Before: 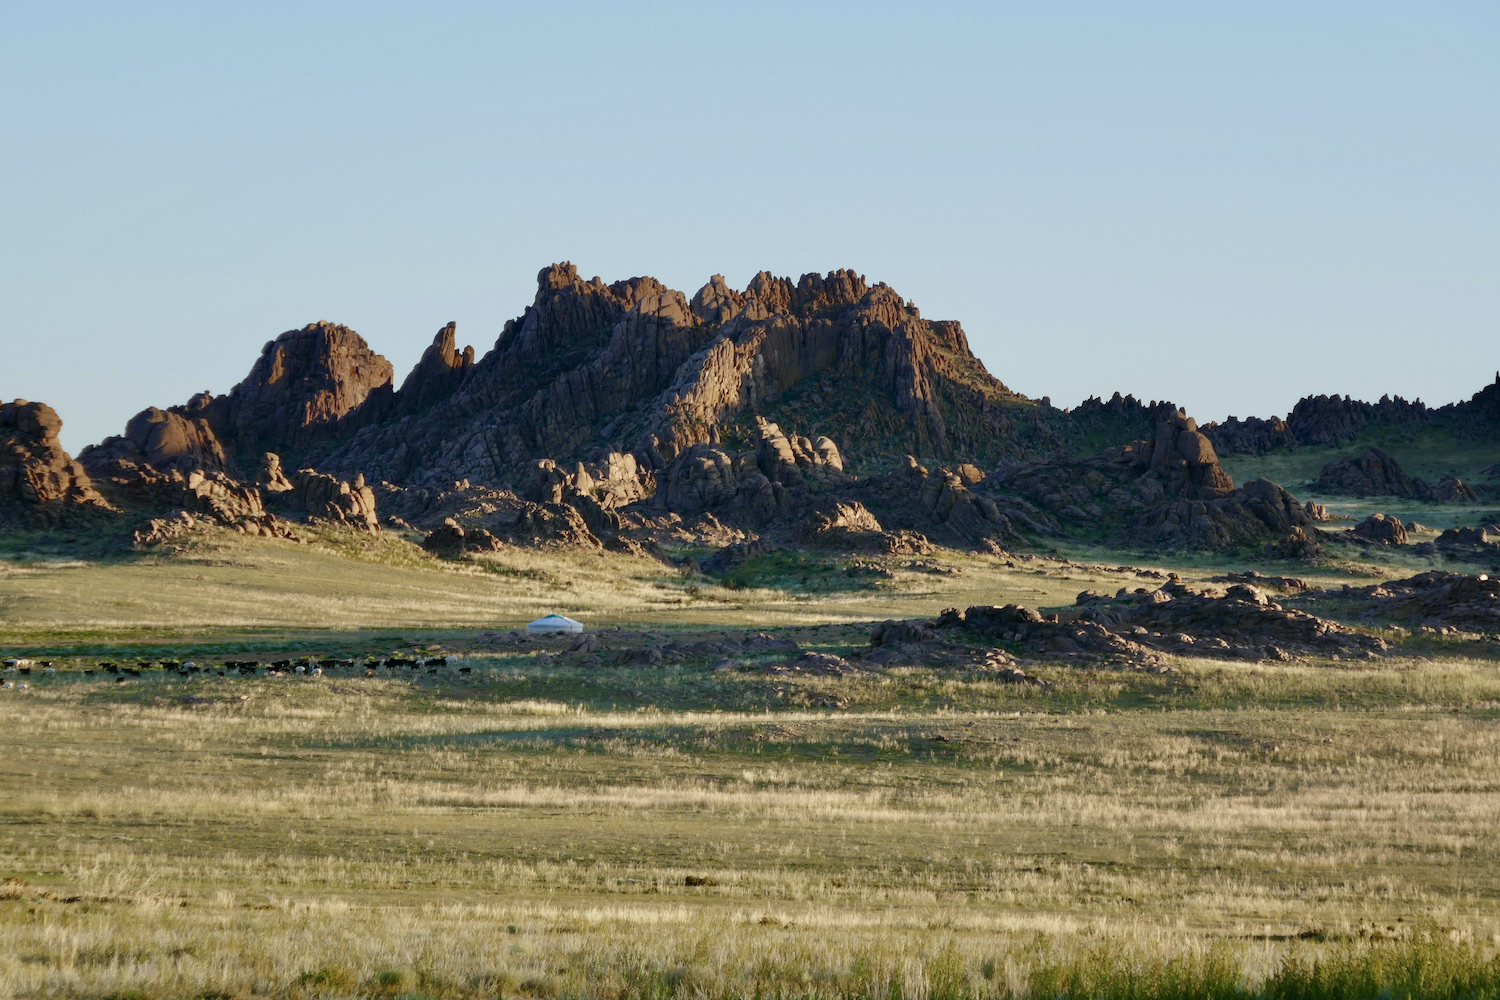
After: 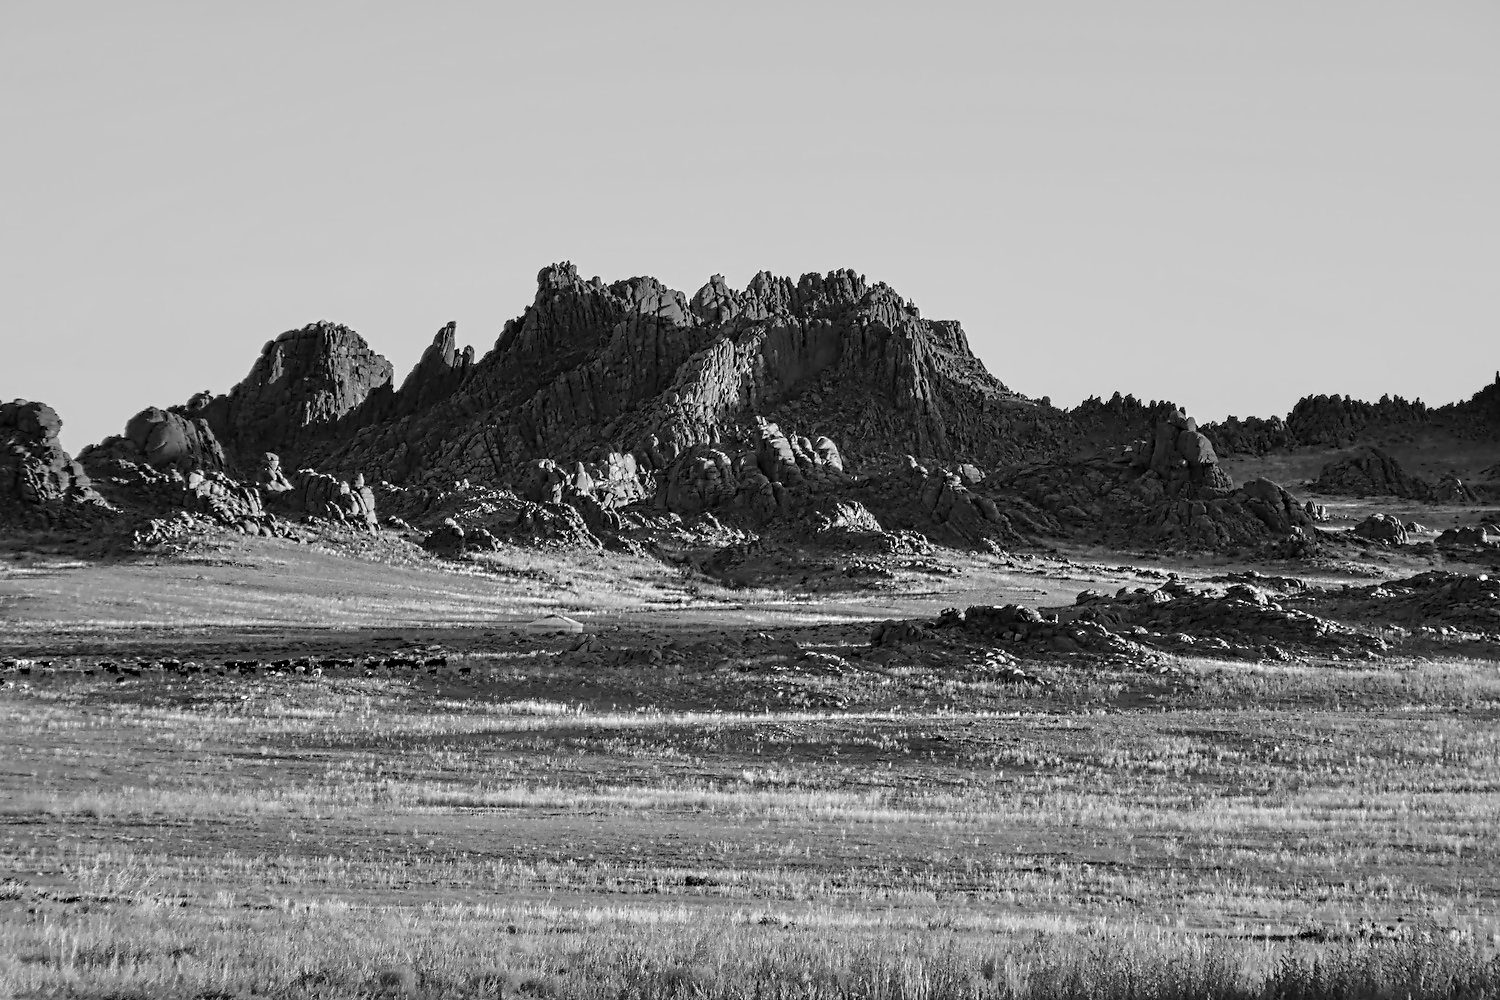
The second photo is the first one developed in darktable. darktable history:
monochrome: size 3.1
contrast equalizer: y [[0.5, 0.5, 0.5, 0.515, 0.749, 0.84], [0.5 ×6], [0.5 ×6], [0, 0, 0, 0.001, 0.067, 0.262], [0 ×6]]
